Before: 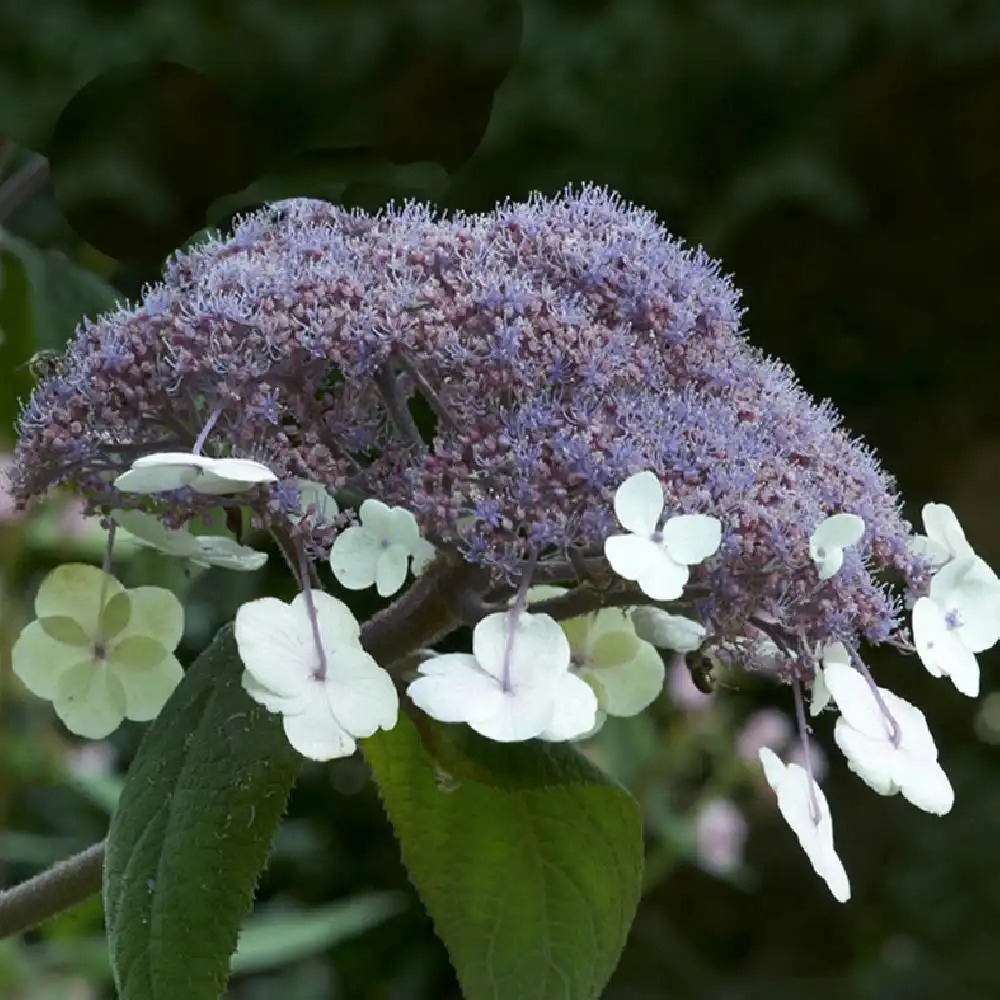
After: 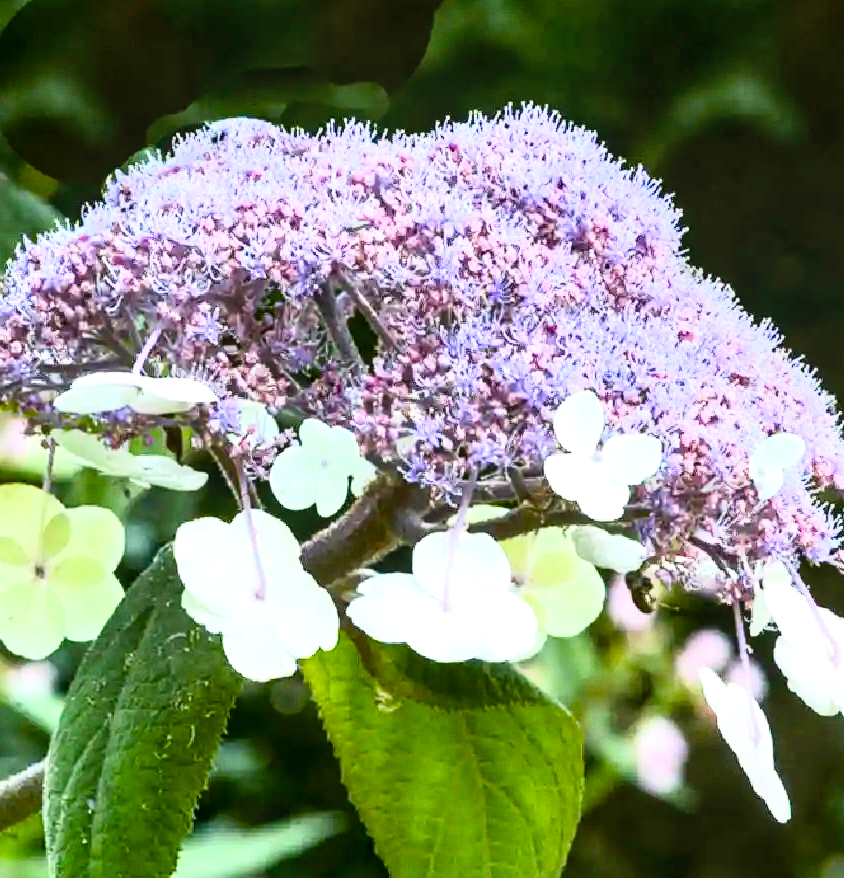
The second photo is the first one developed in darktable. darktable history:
shadows and highlights: shadows 20.75, highlights -36.24, soften with gaussian
base curve: curves: ch0 [(0, 0) (0.028, 0.03) (0.121, 0.232) (0.46, 0.748) (0.859, 0.968) (1, 1)]
exposure: exposure 0.923 EV, compensate exposure bias true, compensate highlight preservation false
tone equalizer: -8 EV 0.023 EV, -7 EV -0.04 EV, -6 EV 0.029 EV, -5 EV 0.024 EV, -4 EV 0.251 EV, -3 EV 0.638 EV, -2 EV 0.577 EV, -1 EV 0.172 EV, +0 EV 0.036 EV, edges refinement/feathering 500, mask exposure compensation -1.57 EV, preserve details no
color balance rgb: highlights gain › chroma 0.209%, highlights gain › hue 331.39°, perceptual saturation grading › global saturation 45.398%, perceptual saturation grading › highlights -50.134%, perceptual saturation grading › shadows 30.041%, global vibrance 20%
crop: left 6.05%, top 8.078%, right 9.539%, bottom 4.104%
local contrast: on, module defaults
